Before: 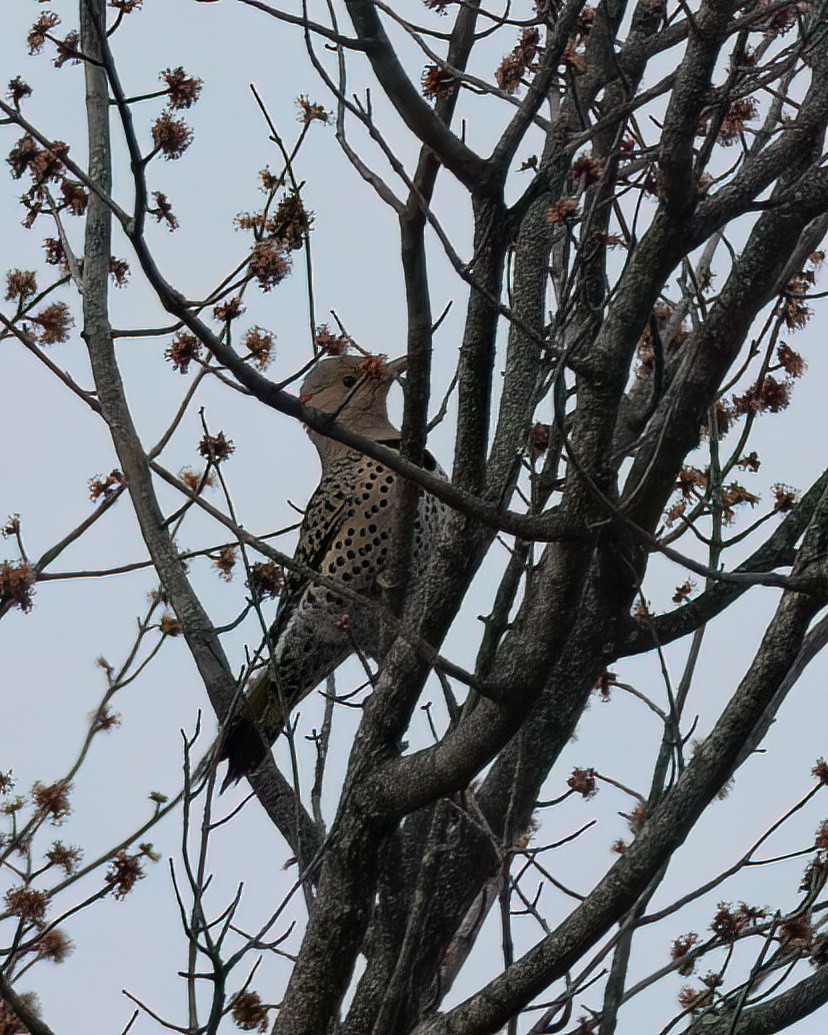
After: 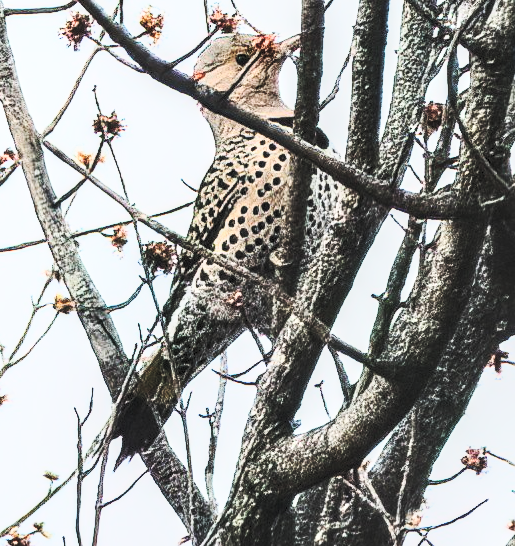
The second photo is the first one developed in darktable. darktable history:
base curve: curves: ch0 [(0, 0) (0.028, 0.03) (0.121, 0.232) (0.46, 0.748) (0.859, 0.968) (1, 1)], preserve colors none
crop: left 12.931%, top 31.132%, right 24.755%, bottom 16.101%
contrast brightness saturation: contrast 0.379, brightness 0.543
tone equalizer: -7 EV 0.153 EV, -6 EV 0.607 EV, -5 EV 1.12 EV, -4 EV 1.31 EV, -3 EV 1.15 EV, -2 EV 0.6 EV, -1 EV 0.148 EV, edges refinement/feathering 500, mask exposure compensation -1.57 EV, preserve details no
local contrast: on, module defaults
